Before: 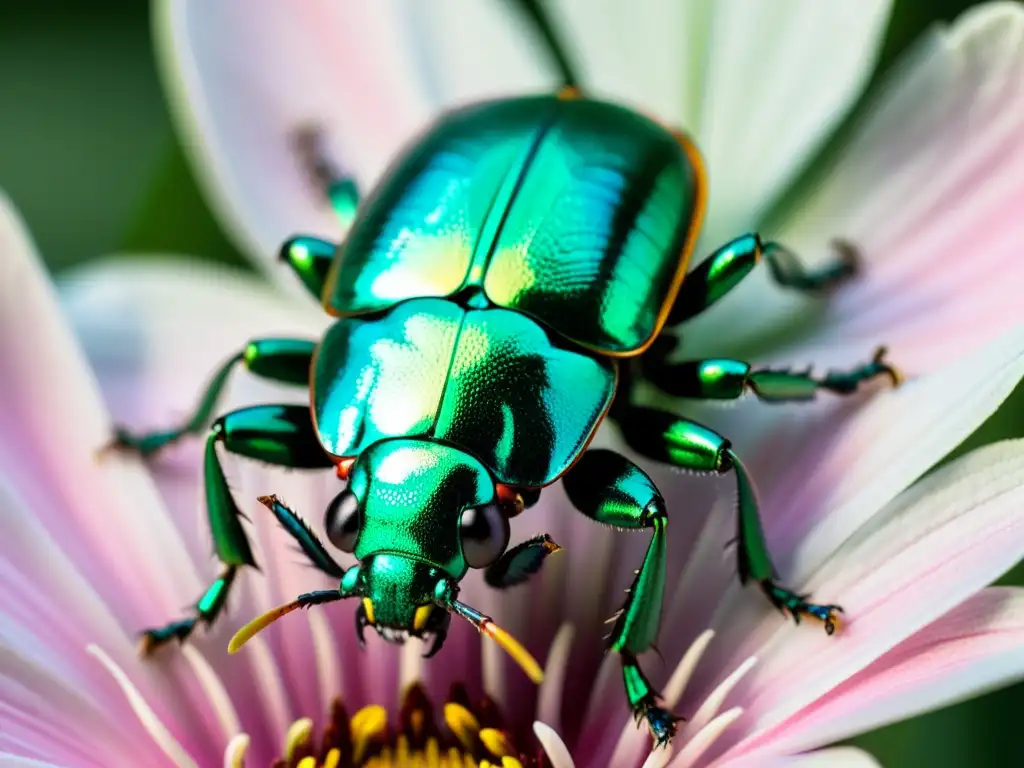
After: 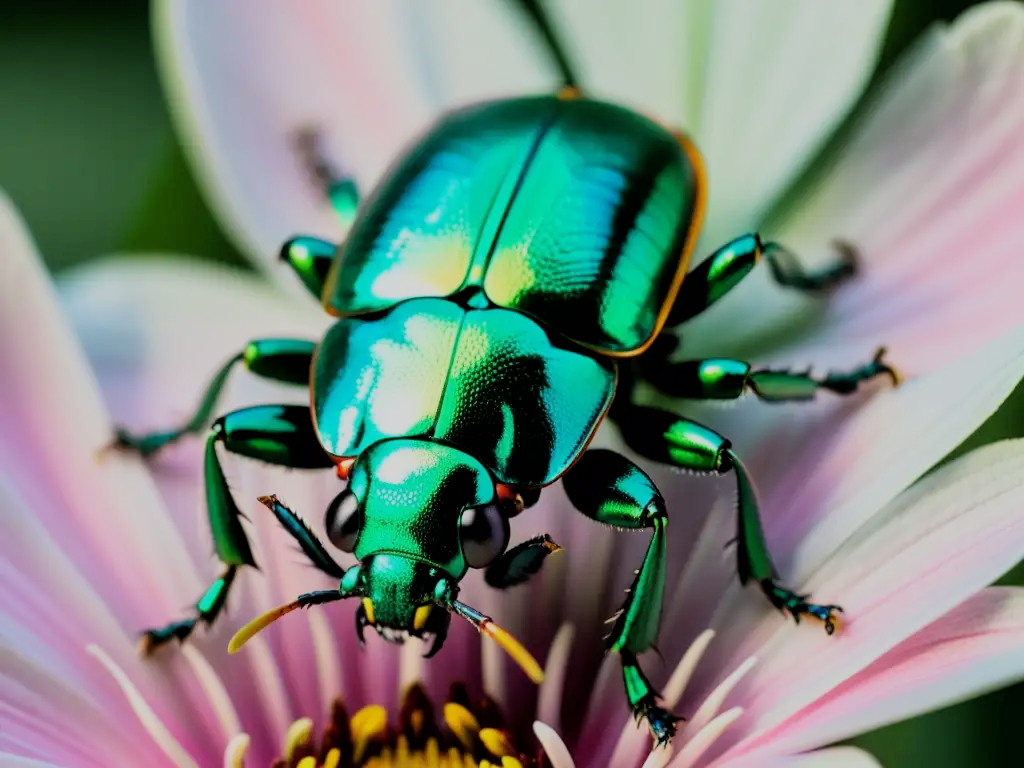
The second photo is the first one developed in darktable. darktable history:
filmic rgb: black relative exposure -7.65 EV, white relative exposure 4.56 EV, threshold 2.99 EV, hardness 3.61, color science v6 (2022), enable highlight reconstruction true
